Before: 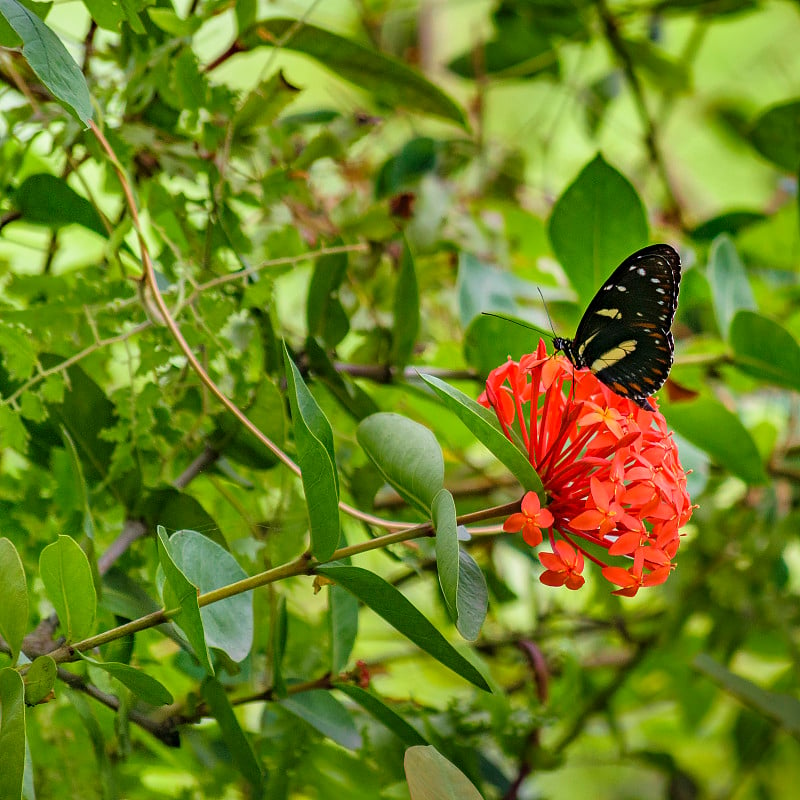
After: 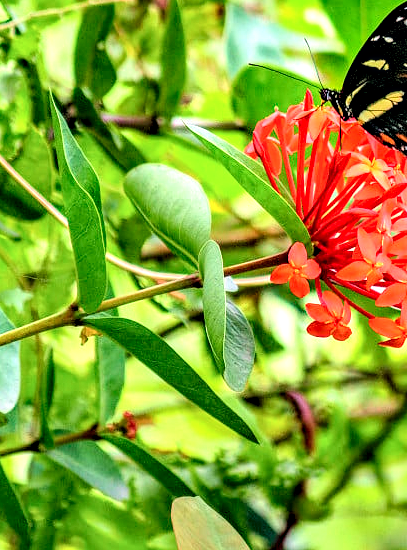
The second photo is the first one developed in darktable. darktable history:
rgb levels: levels [[0.013, 0.434, 0.89], [0, 0.5, 1], [0, 0.5, 1]]
crop and rotate: left 29.237%, top 31.152%, right 19.807%
exposure: exposure 0.74 EV, compensate highlight preservation false
local contrast: highlights 60%, shadows 60%, detail 160%
tone curve: curves: ch0 [(0, 0.025) (0.15, 0.143) (0.452, 0.486) (0.751, 0.788) (1, 0.961)]; ch1 [(0, 0) (0.43, 0.408) (0.476, 0.469) (0.497, 0.494) (0.546, 0.571) (0.566, 0.607) (0.62, 0.657) (1, 1)]; ch2 [(0, 0) (0.386, 0.397) (0.505, 0.498) (0.547, 0.546) (0.579, 0.58) (1, 1)], color space Lab, independent channels, preserve colors none
